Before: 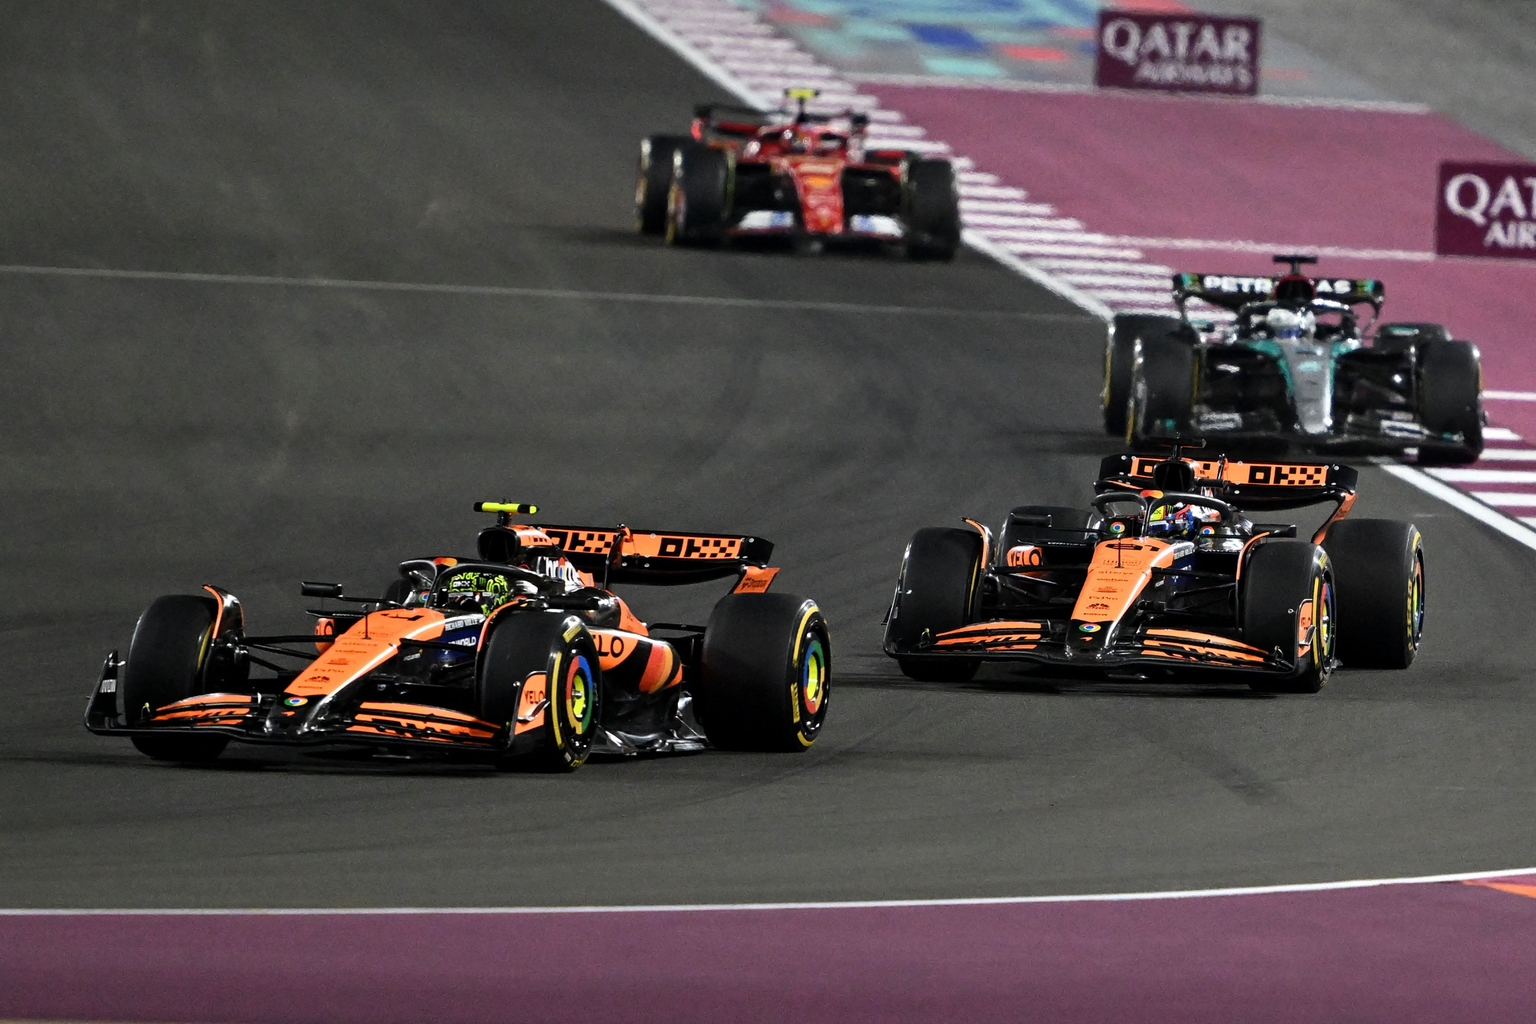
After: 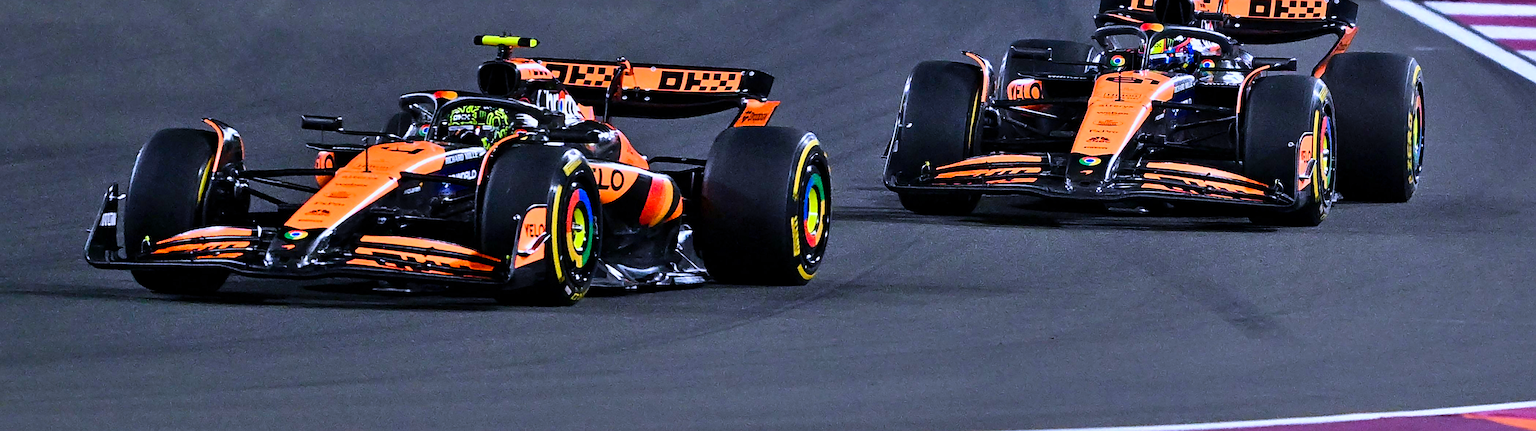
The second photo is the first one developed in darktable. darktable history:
shadows and highlights: highlights 72.54, soften with gaussian
velvia: on, module defaults
tone curve: curves: ch0 [(0, 0) (0.003, 0.003) (0.011, 0.011) (0.025, 0.025) (0.044, 0.044) (0.069, 0.069) (0.1, 0.099) (0.136, 0.135) (0.177, 0.176) (0.224, 0.223) (0.277, 0.275) (0.335, 0.333) (0.399, 0.396) (0.468, 0.465) (0.543, 0.545) (0.623, 0.625) (0.709, 0.71) (0.801, 0.801) (0.898, 0.898) (1, 1)], color space Lab, linked channels, preserve colors none
exposure: exposure -0.071 EV, compensate highlight preservation false
sharpen: on, module defaults
crop: top 45.62%, bottom 12.189%
color calibration: illuminant as shot in camera, x 0.379, y 0.396, temperature 4141.92 K
color balance rgb: perceptual saturation grading › global saturation 35.96%, perceptual saturation grading › shadows 35.315%
